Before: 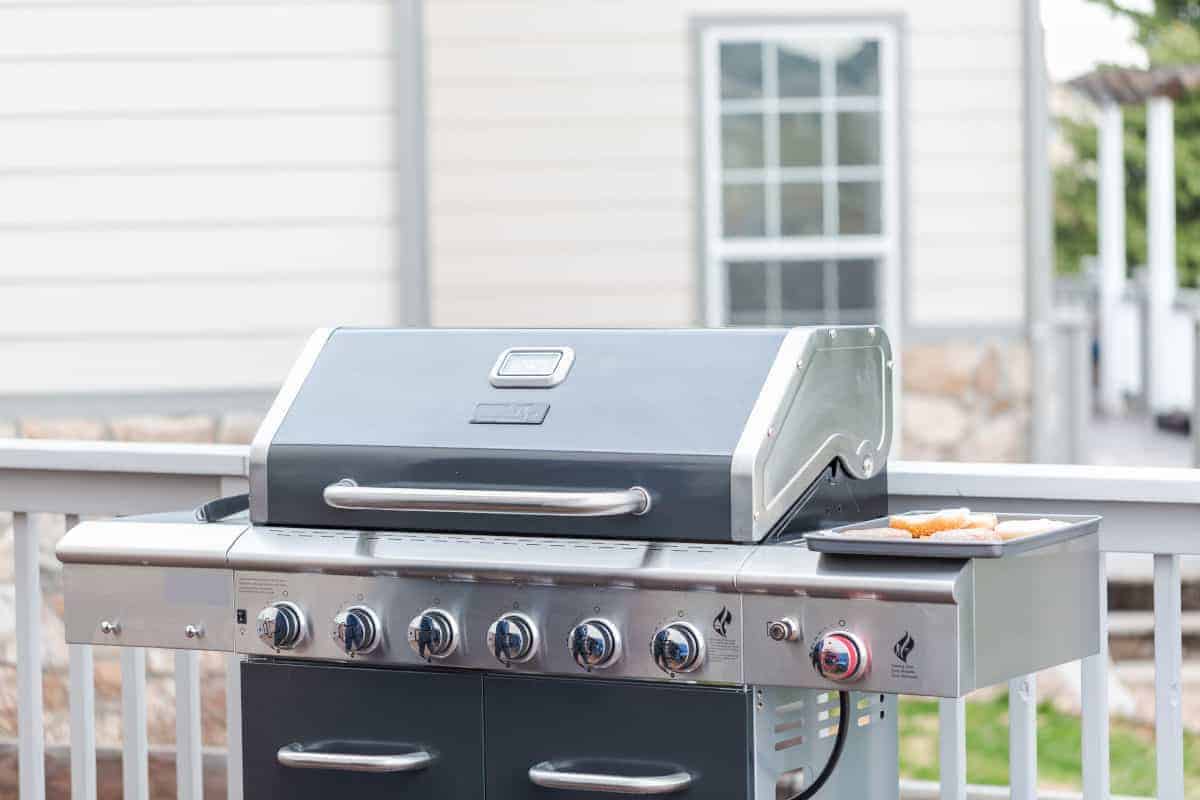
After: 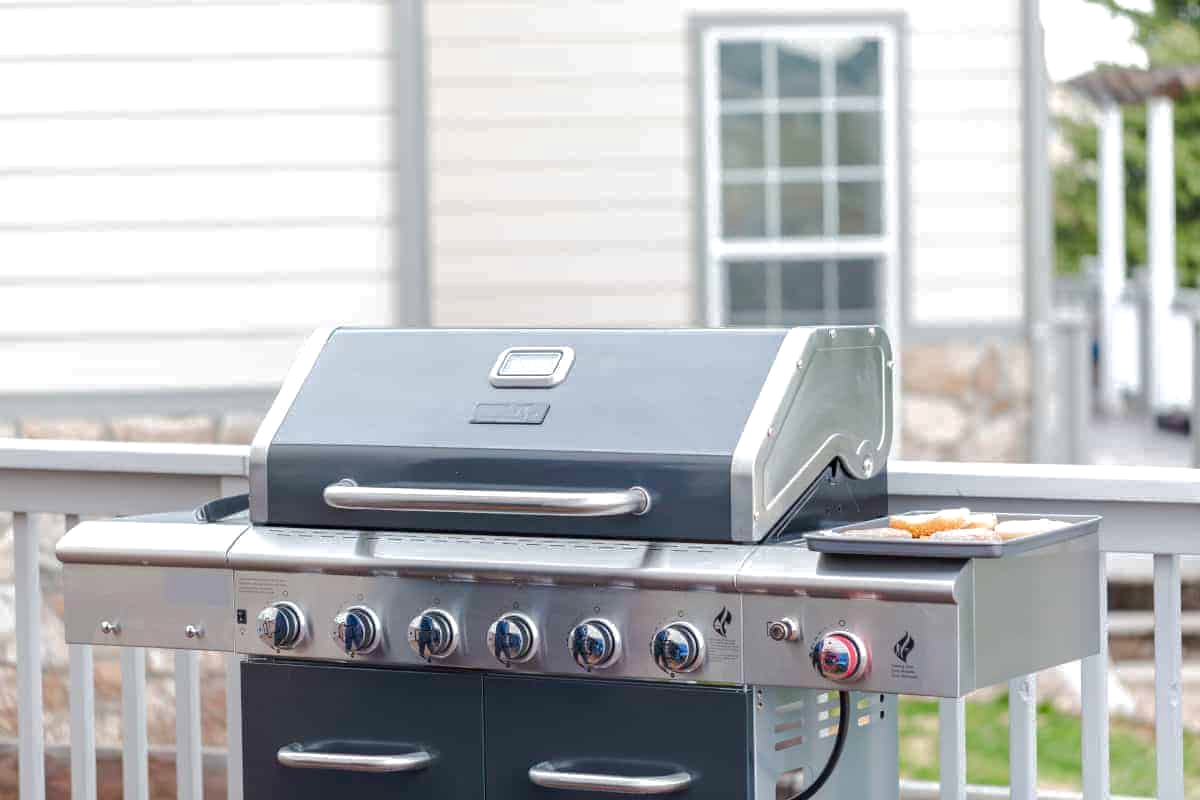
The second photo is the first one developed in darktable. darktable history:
color balance rgb: linear chroma grading › shadows 32%, linear chroma grading › global chroma -2%, linear chroma grading › mid-tones 4%, perceptual saturation grading › global saturation -2%, perceptual saturation grading › highlights -8%, perceptual saturation grading › mid-tones 8%, perceptual saturation grading › shadows 4%, perceptual brilliance grading › highlights 8%, perceptual brilliance grading › mid-tones 4%, perceptual brilliance grading › shadows 2%, global vibrance 16%, saturation formula JzAzBz (2021)
rgb curve: curves: ch0 [(0, 0) (0.175, 0.154) (0.785, 0.663) (1, 1)]
